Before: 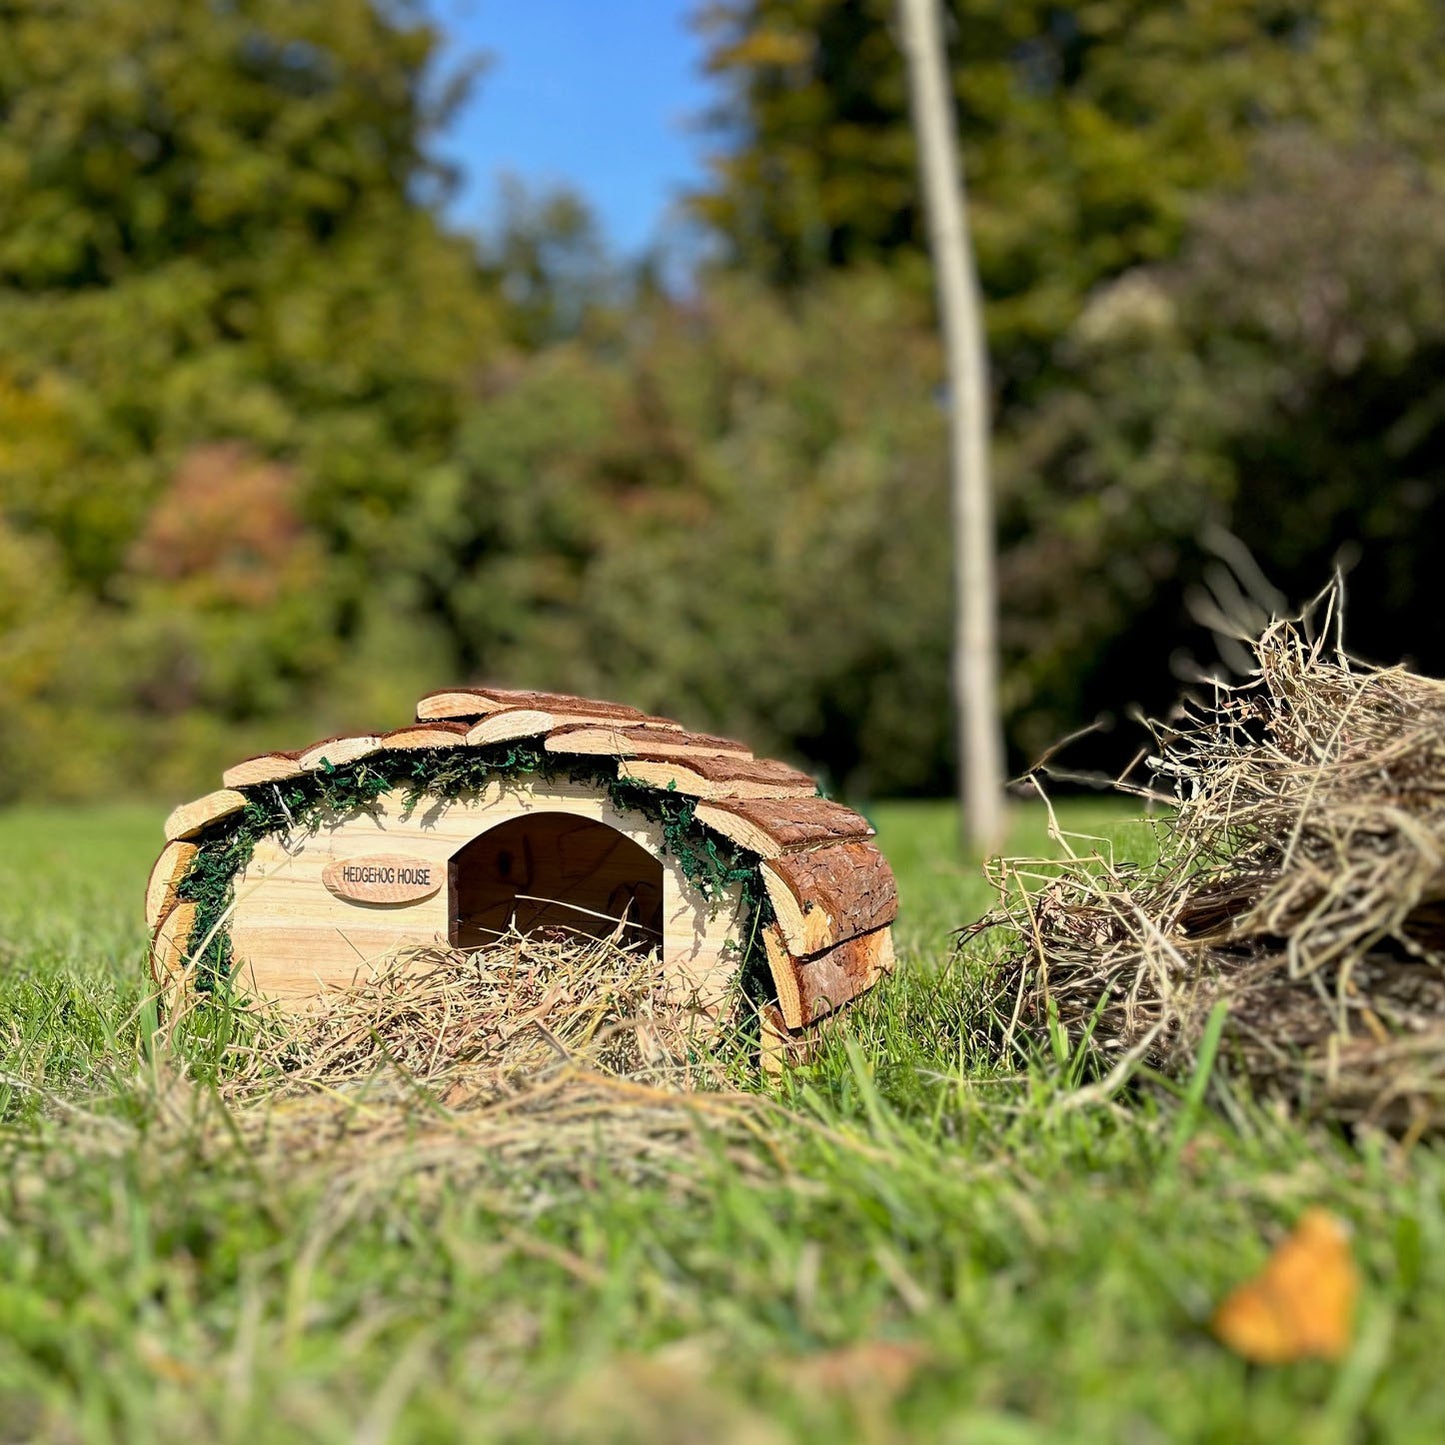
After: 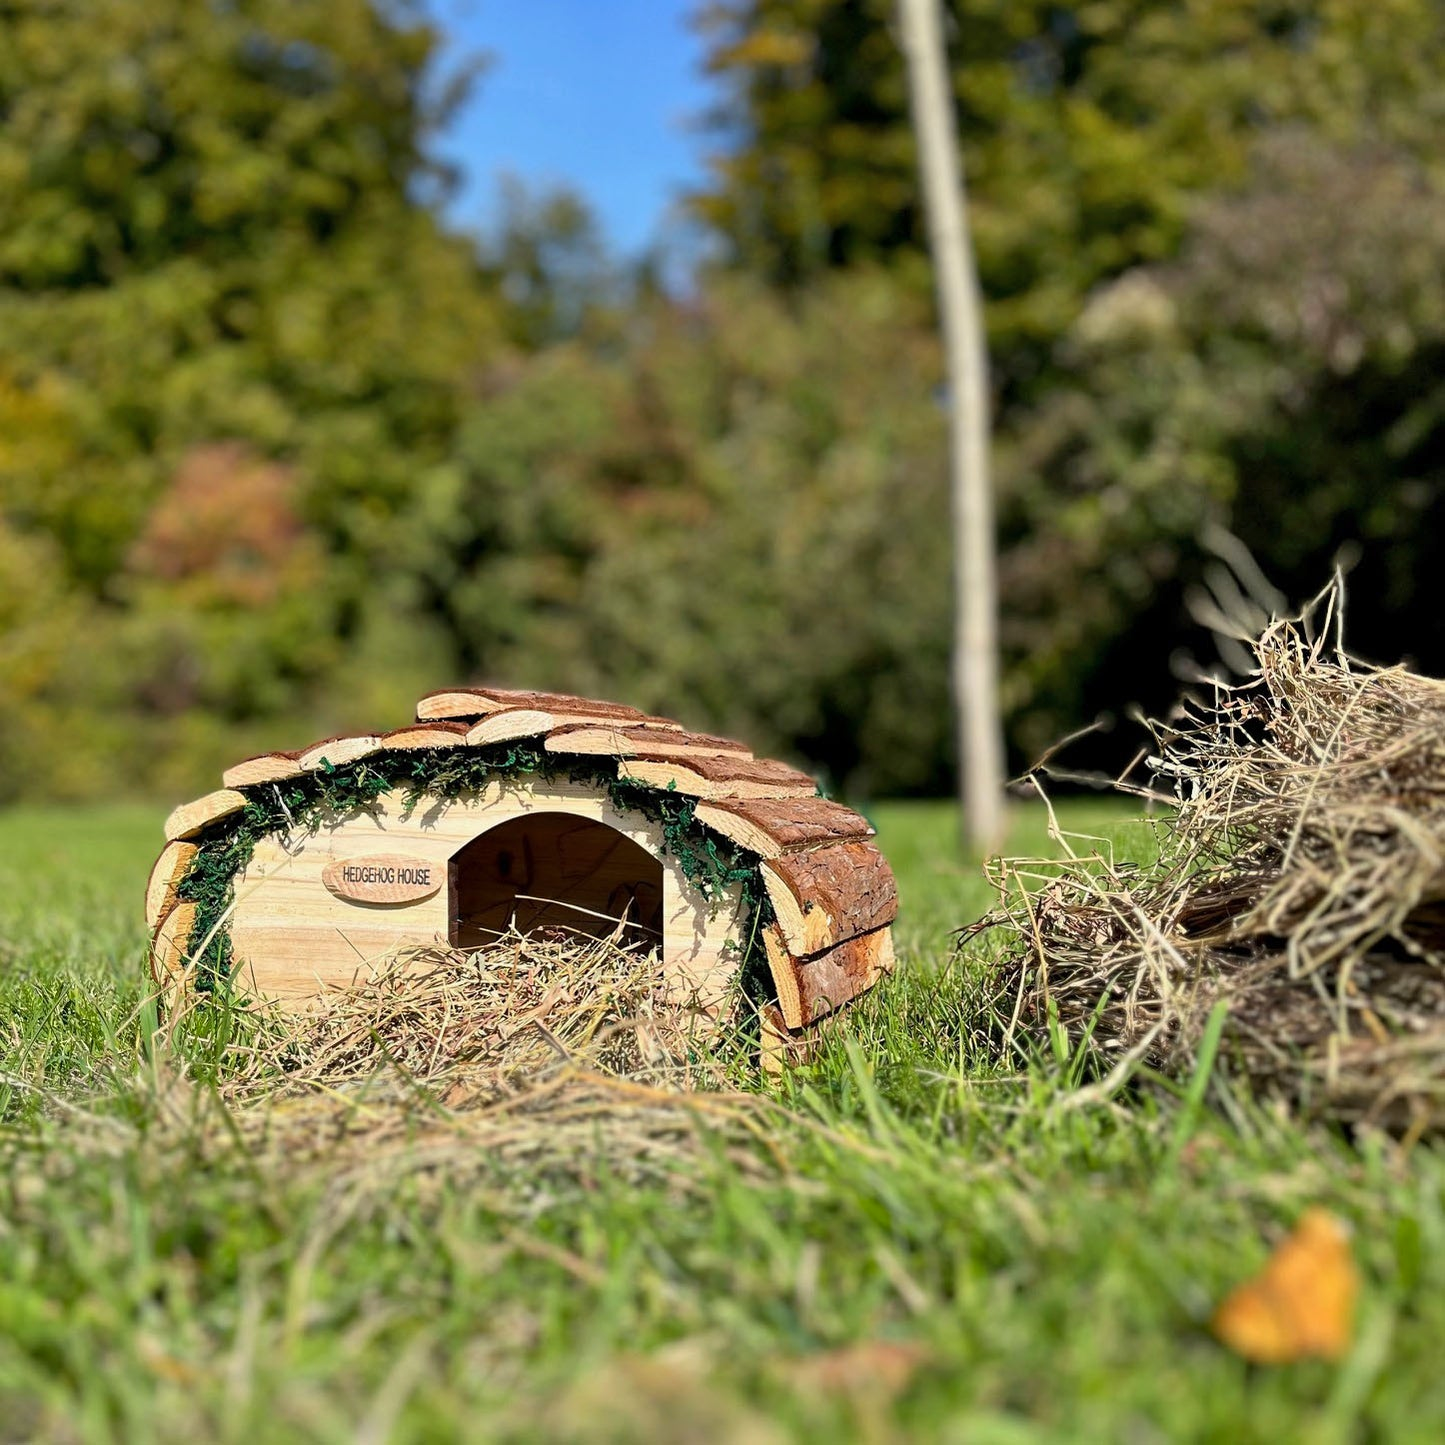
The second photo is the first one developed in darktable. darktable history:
shadows and highlights: highlights color adjustment 39.82%, soften with gaussian
